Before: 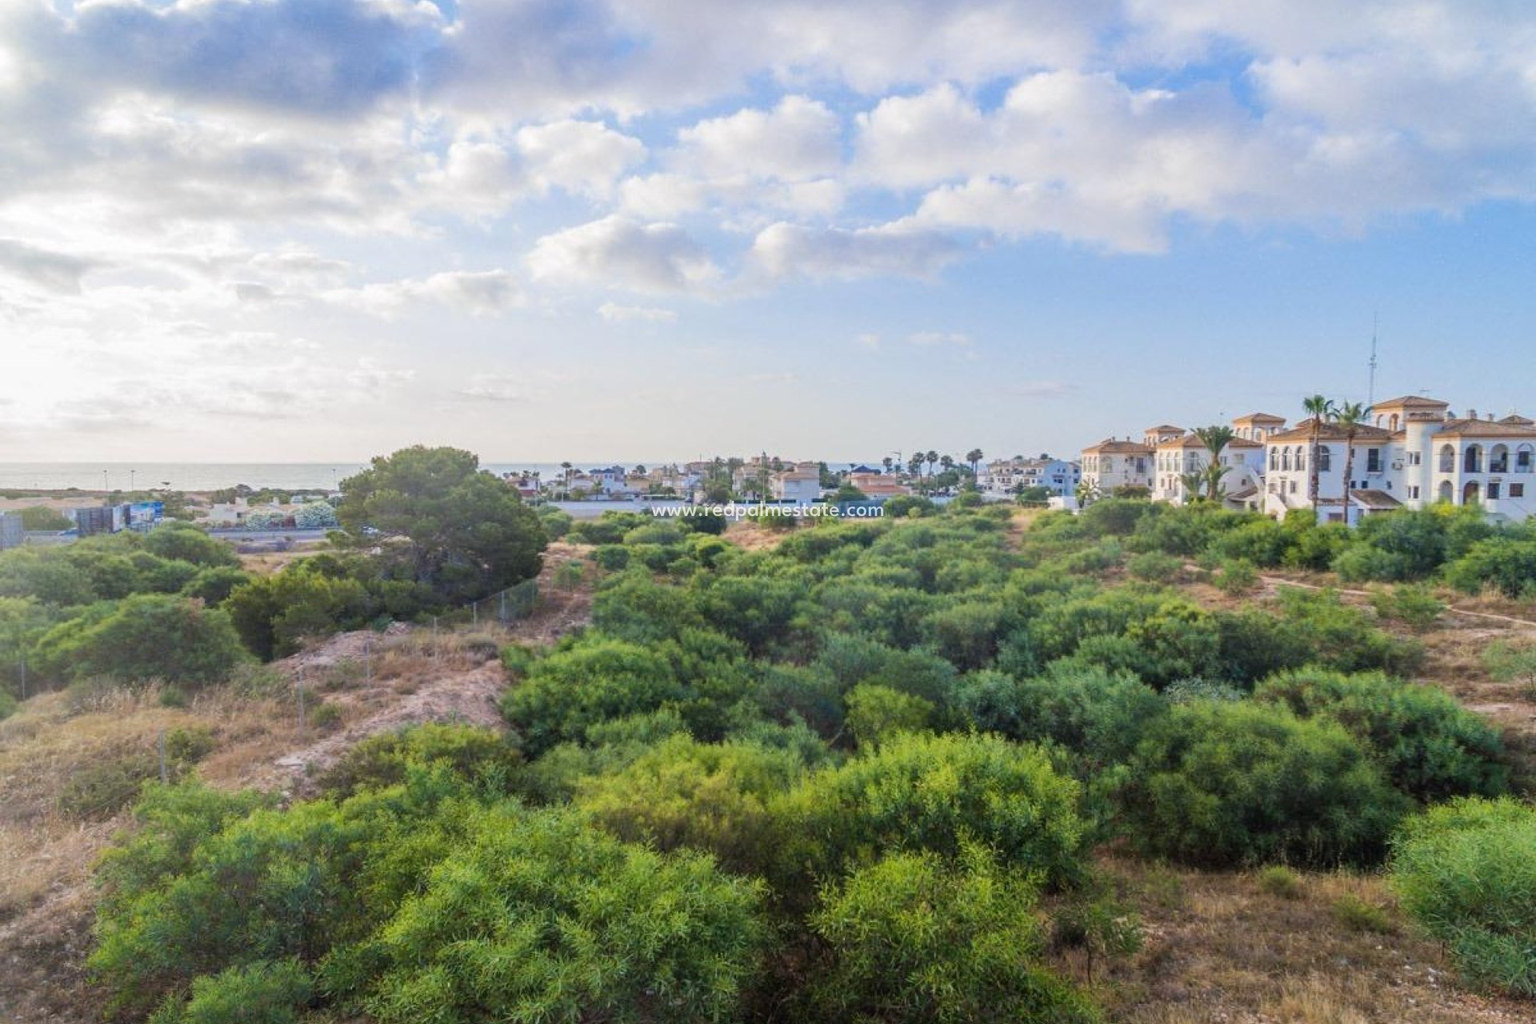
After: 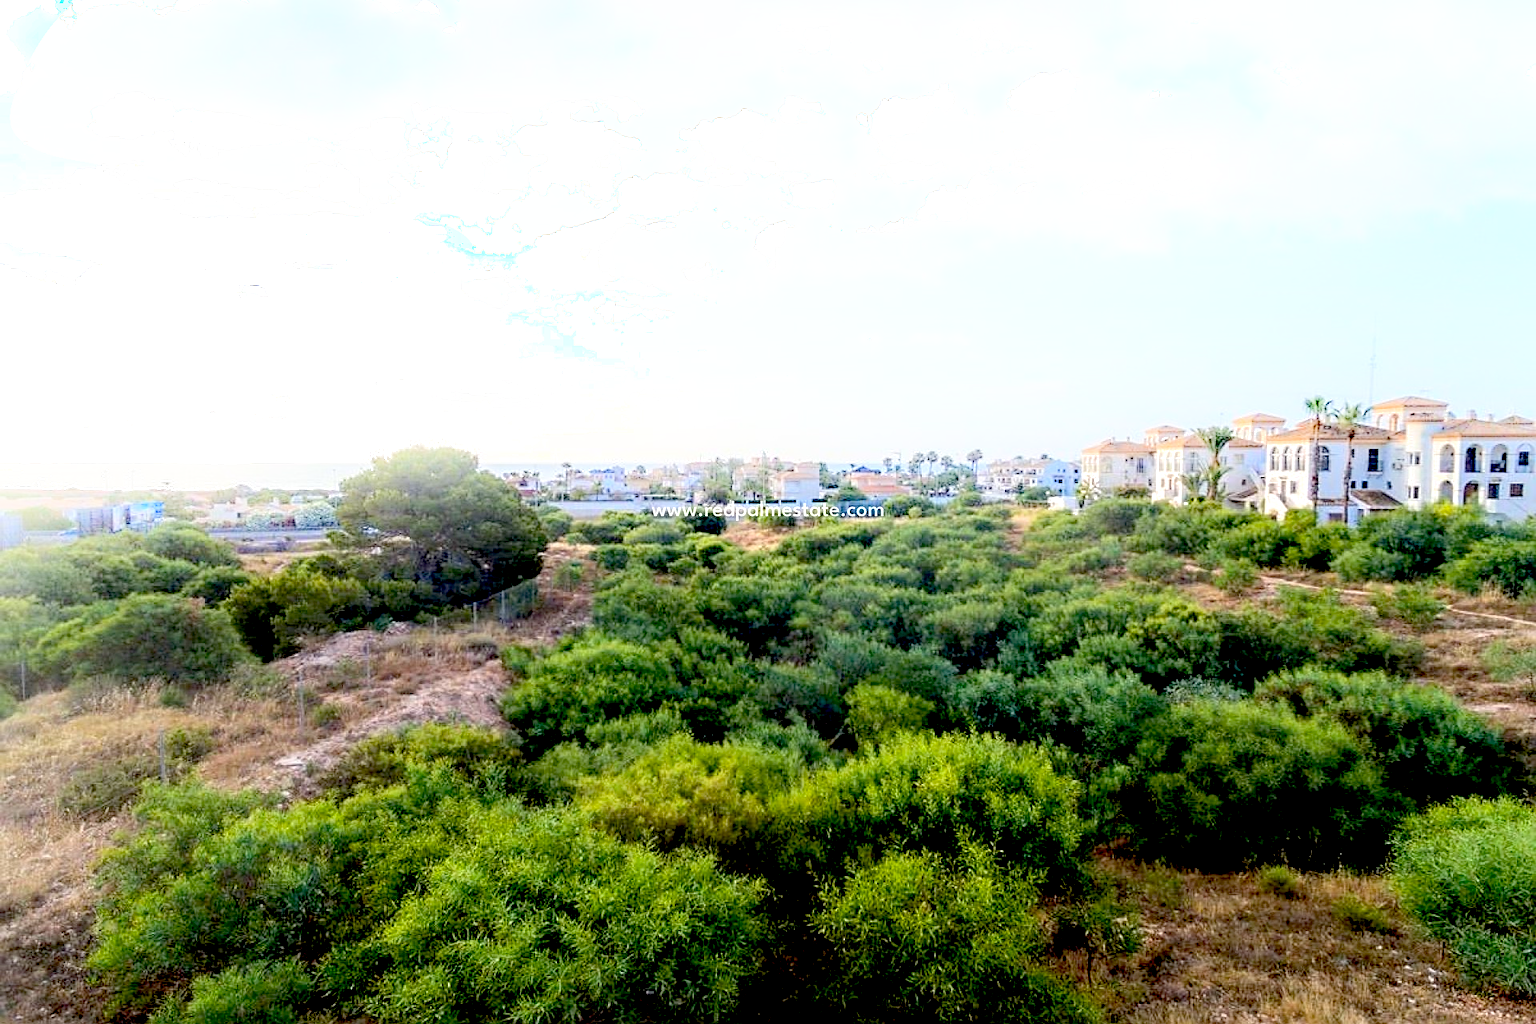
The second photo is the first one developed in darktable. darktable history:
sharpen: on, module defaults
exposure: black level correction 0.04, exposure 0.5 EV, compensate highlight preservation false
shadows and highlights: shadows -21.3, highlights 100, soften with gaussian
